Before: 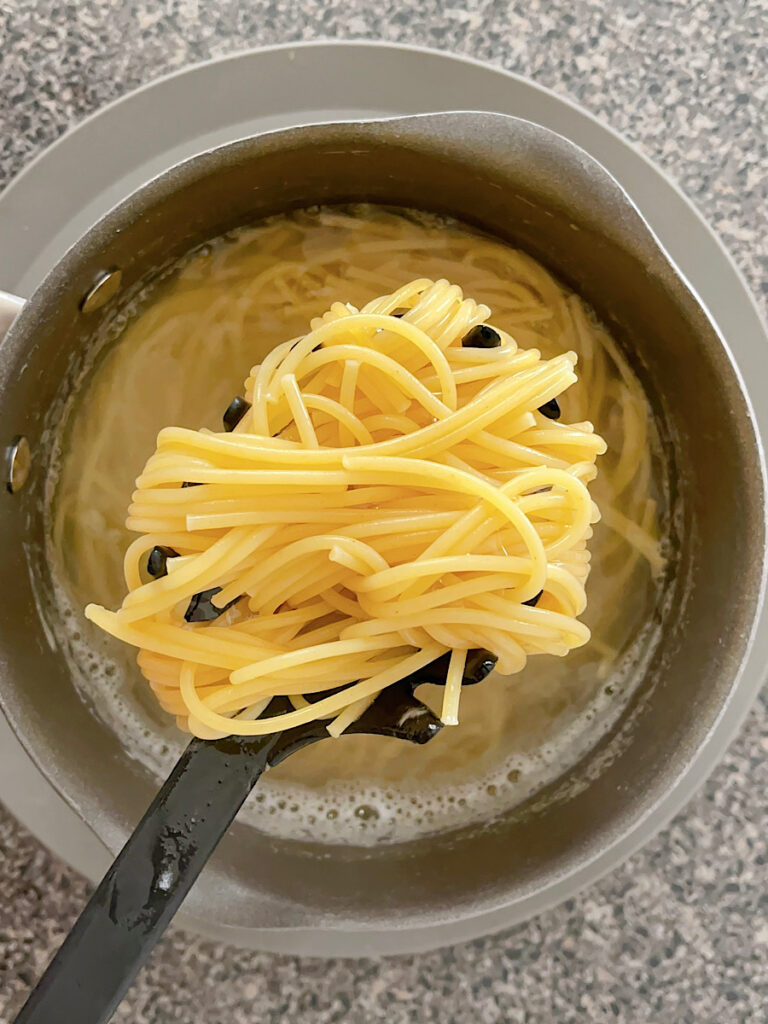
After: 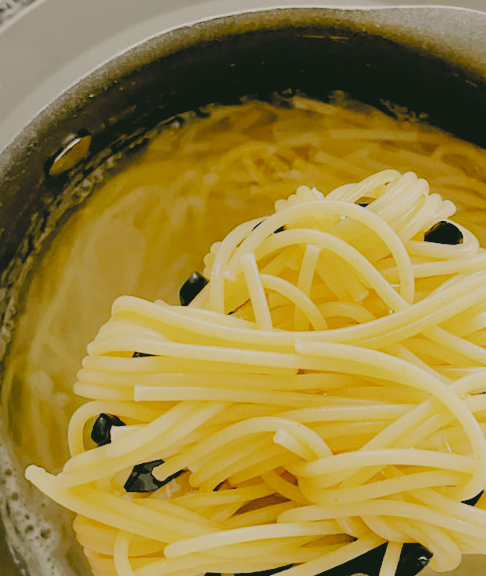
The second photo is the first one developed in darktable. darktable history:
color correction: highlights a* 4.22, highlights b* 4.92, shadows a* -7.01, shadows b* 4.62
exposure: compensate highlight preservation false
crop and rotate: angle -4.94°, left 1.981%, top 6.766%, right 27.588%, bottom 30.697%
filmic rgb: black relative exposure -2.82 EV, white relative exposure 4.56 EV, hardness 1.71, contrast 1.267, preserve chrominance no, color science v5 (2021), contrast in shadows safe, contrast in highlights safe
contrast brightness saturation: contrast -0.135, brightness 0.043, saturation -0.14
